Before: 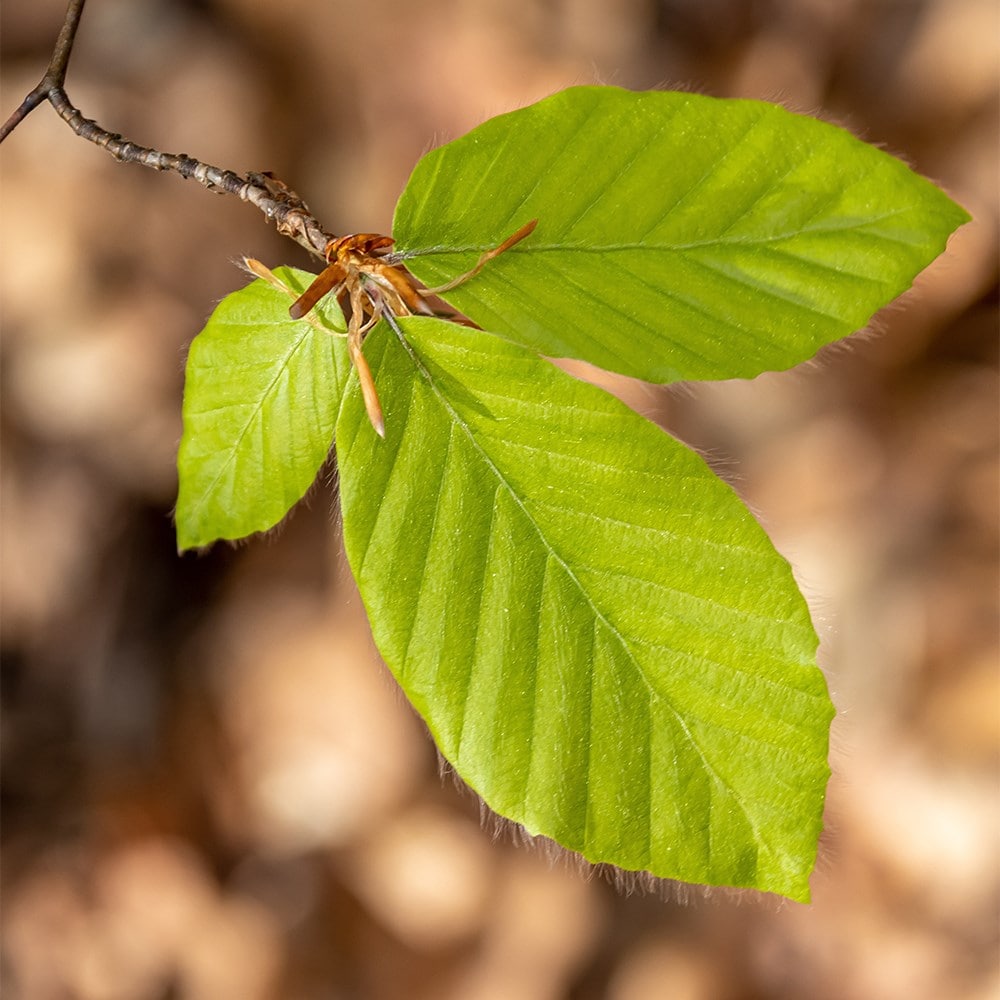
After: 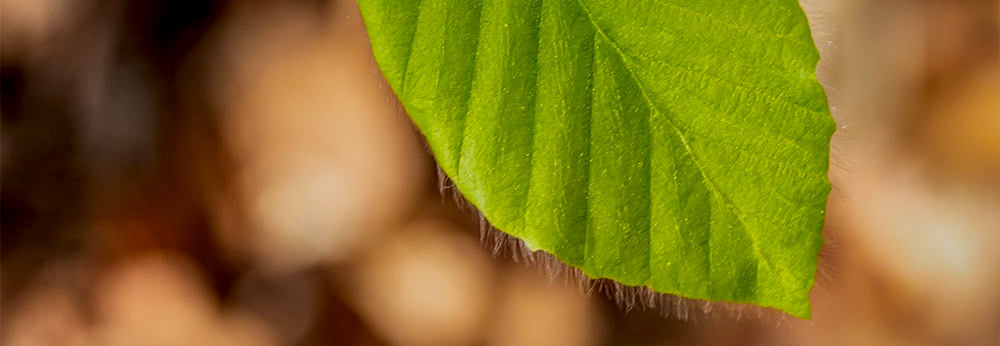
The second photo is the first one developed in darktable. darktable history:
exposure: exposure -0.43 EV, compensate exposure bias true, compensate highlight preservation false
local contrast: highlights 29%, detail 150%
contrast brightness saturation: brightness -0.017, saturation 0.356
shadows and highlights: shadows -19.89, highlights -73.61
crop and rotate: top 58.564%, bottom 6.783%
